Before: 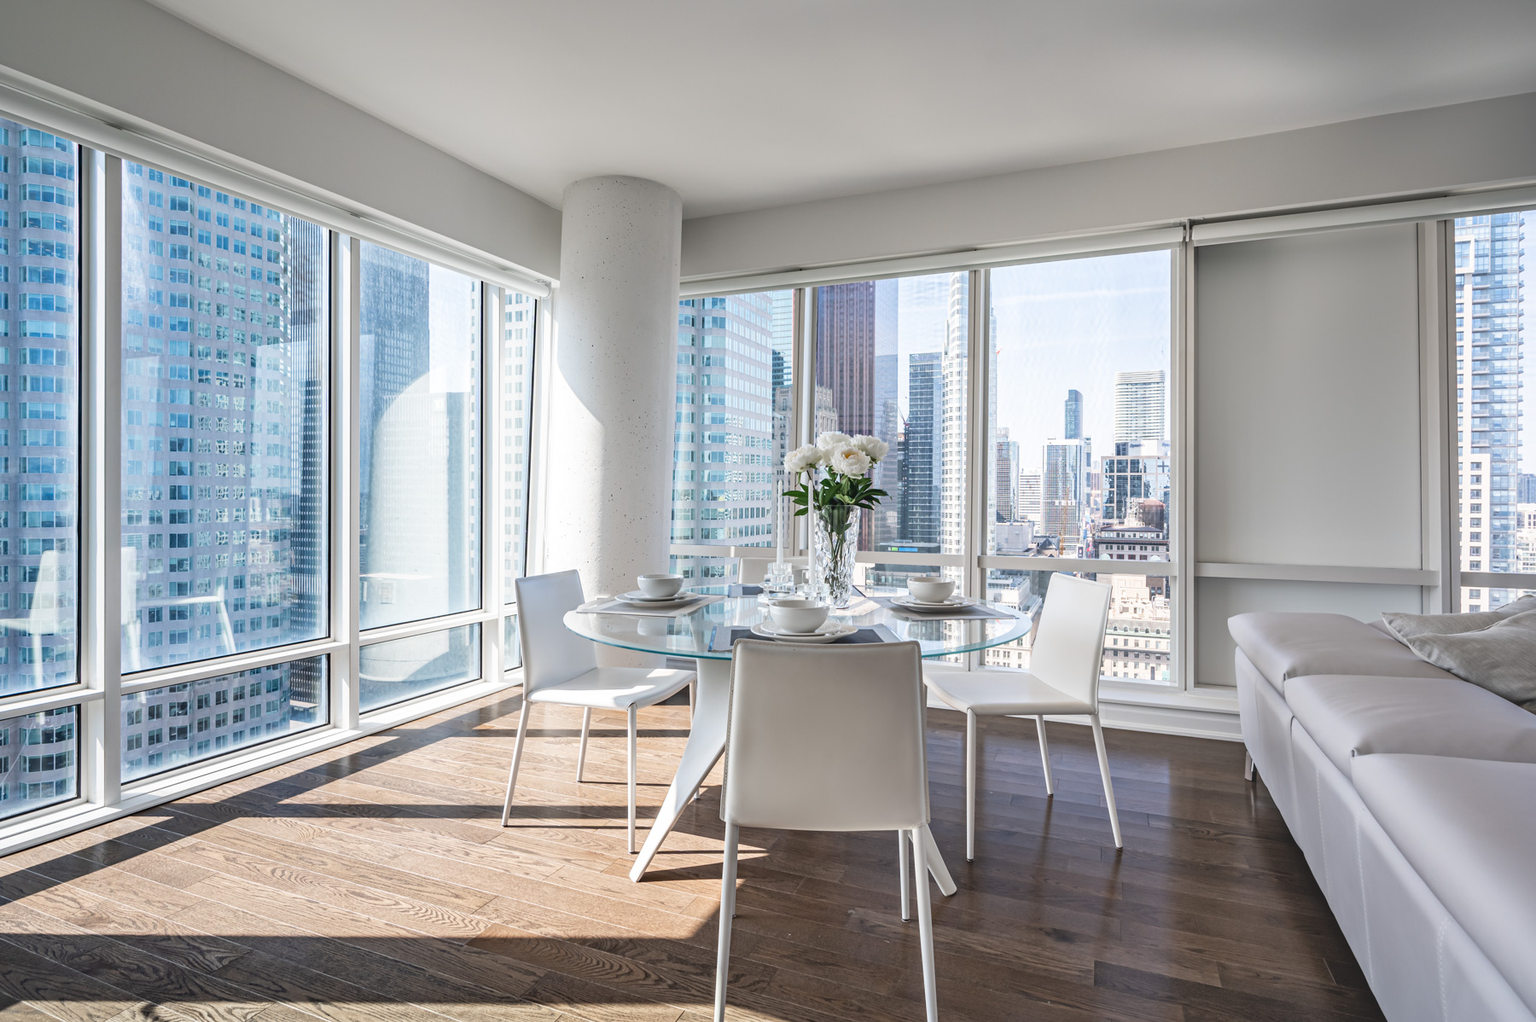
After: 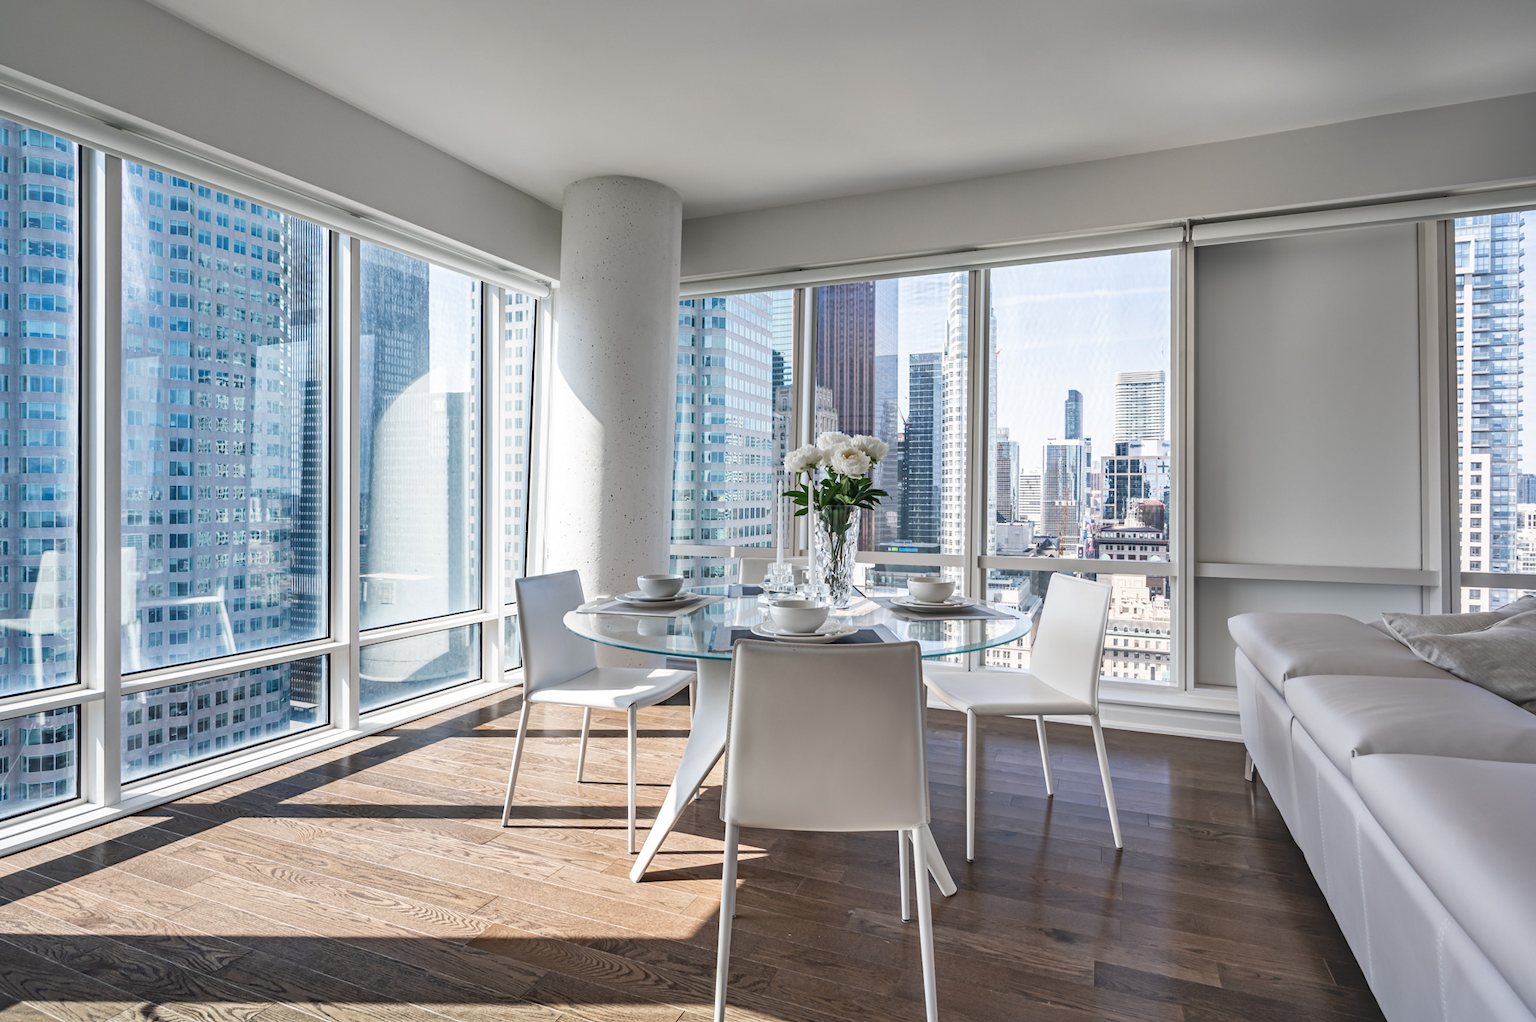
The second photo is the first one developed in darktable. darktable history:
shadows and highlights: radius 131.85, soften with gaussian
